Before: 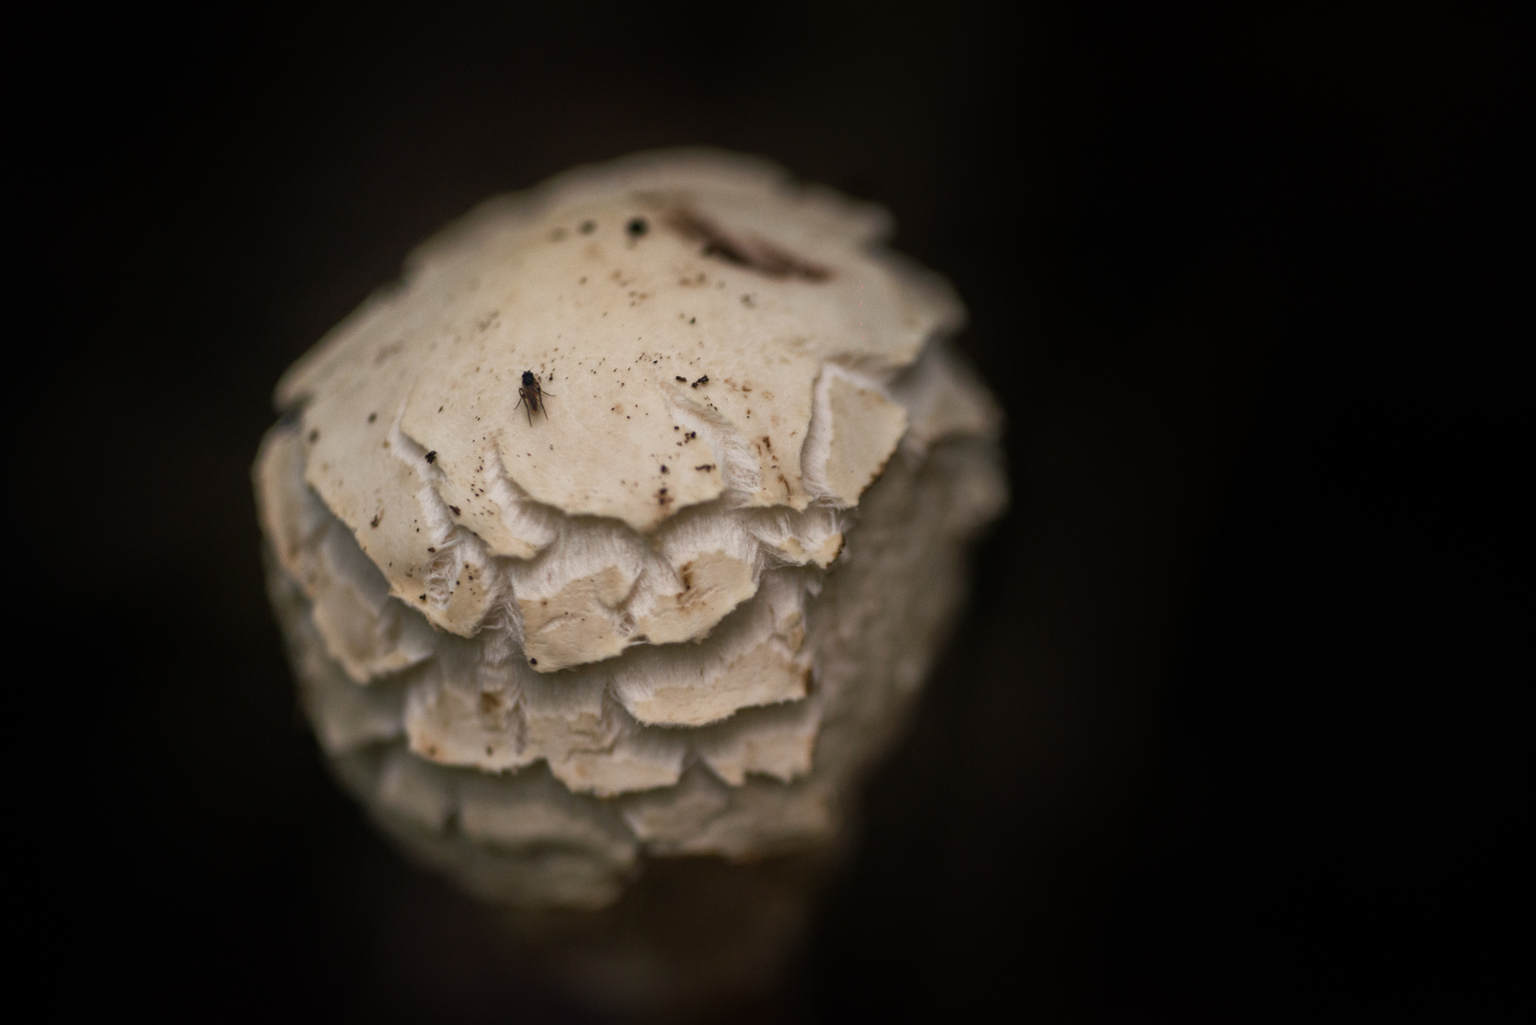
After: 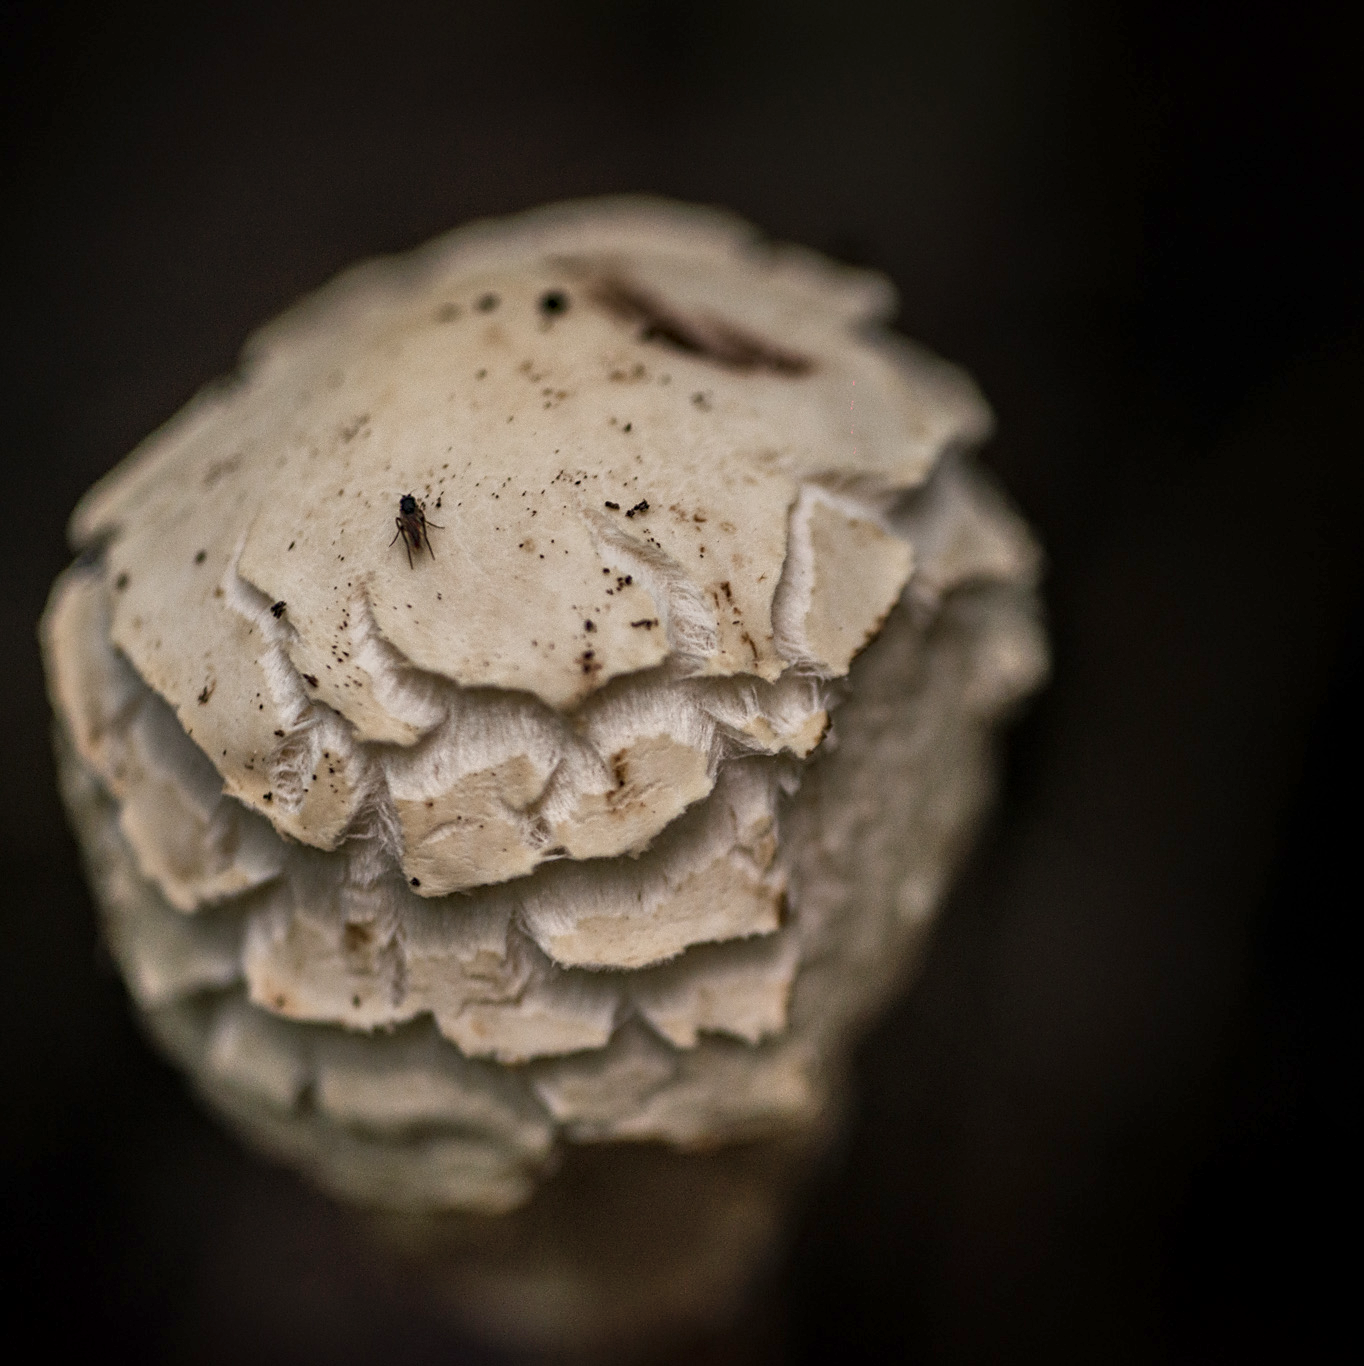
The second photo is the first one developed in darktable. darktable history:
crop and rotate: left 14.476%, right 18.88%
local contrast: detail 130%
shadows and highlights: highlights color adjustment 0.465%, soften with gaussian
sharpen: on, module defaults
